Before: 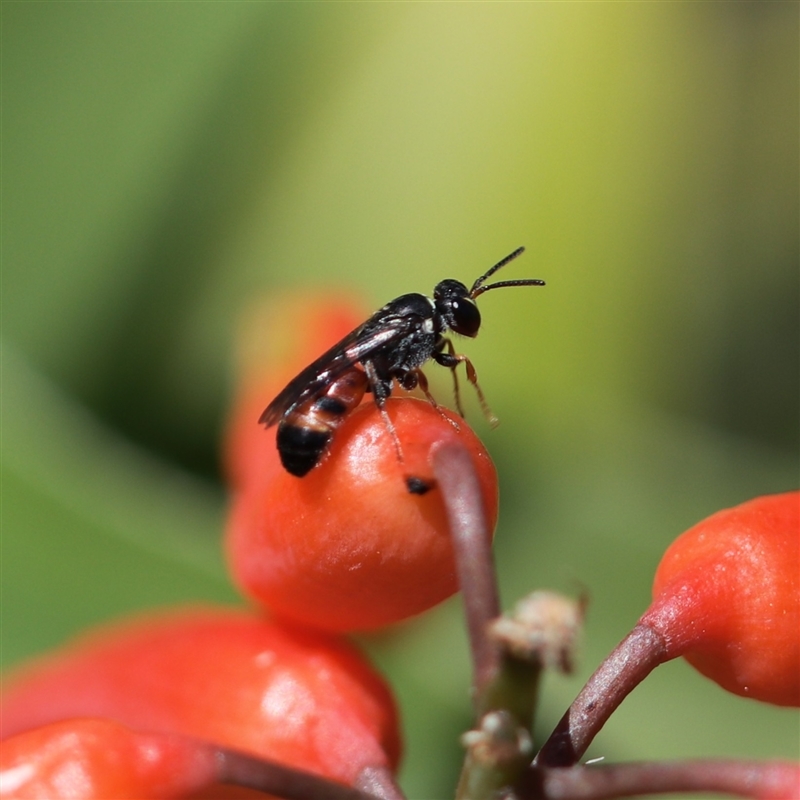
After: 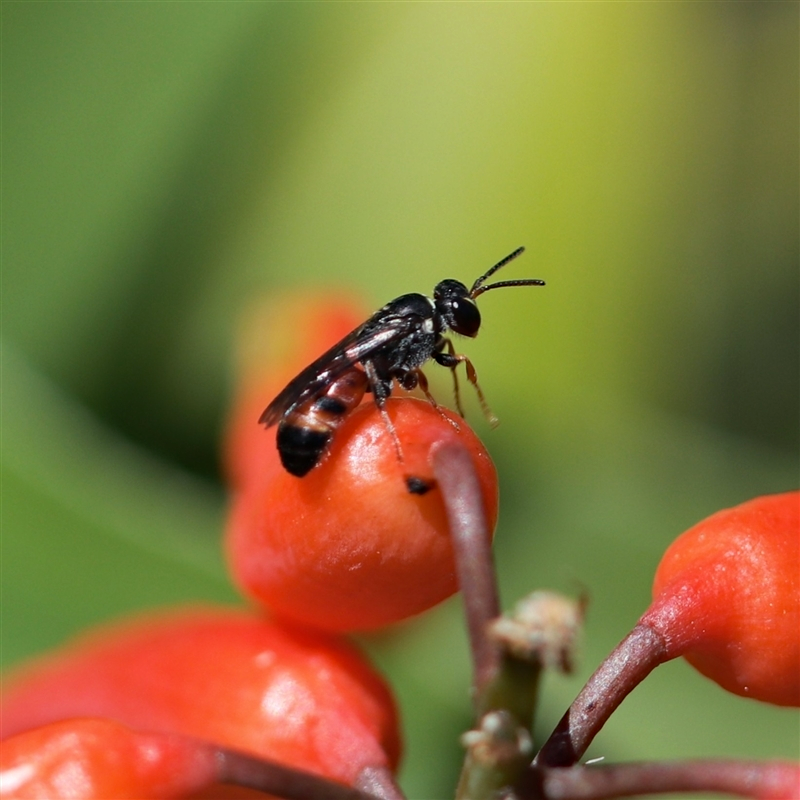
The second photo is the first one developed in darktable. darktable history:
shadows and highlights: shadows 37.81, highlights -27.84, soften with gaussian
haze removal: compatibility mode true, adaptive false
